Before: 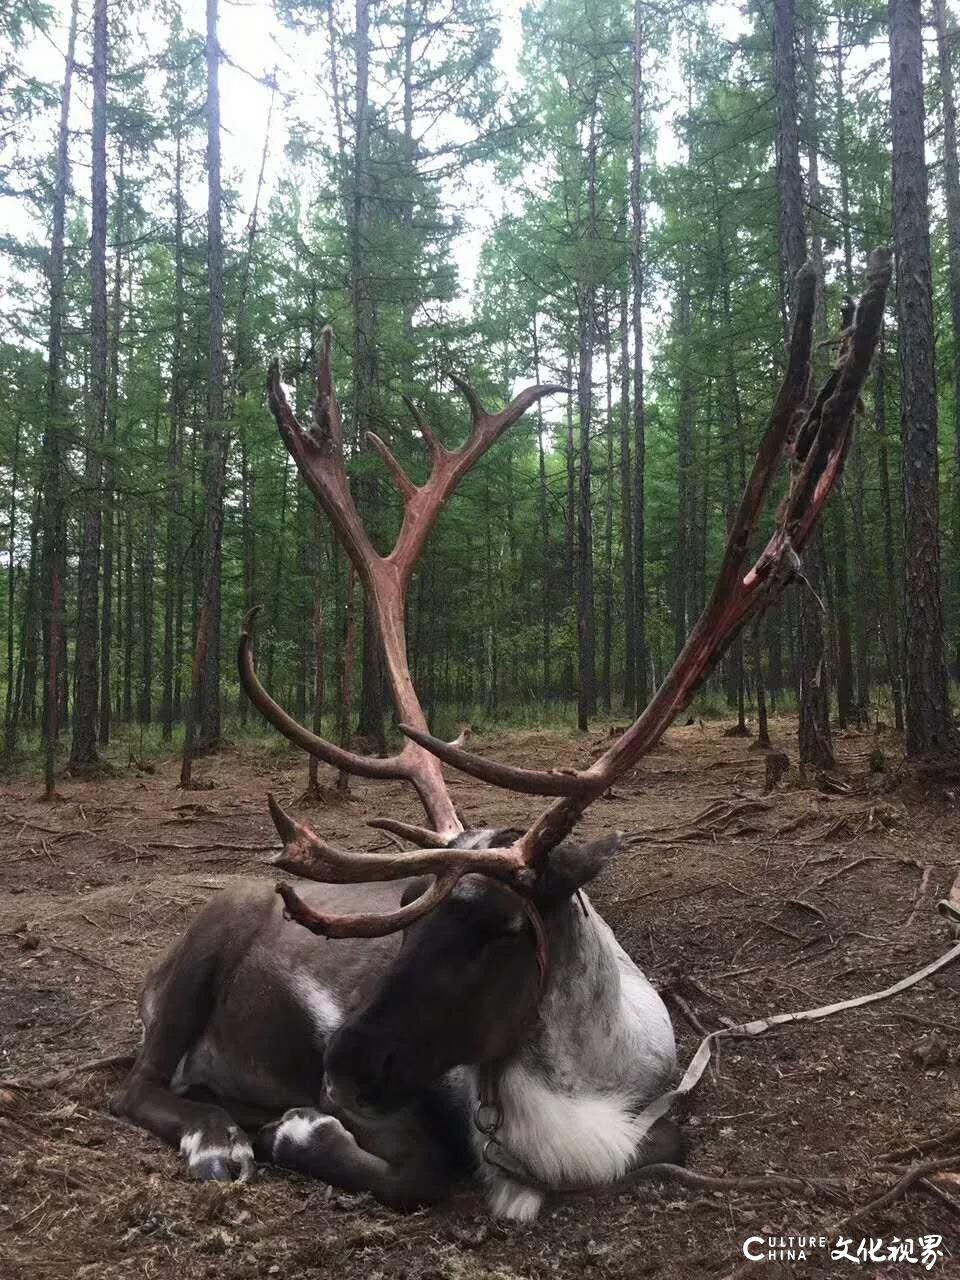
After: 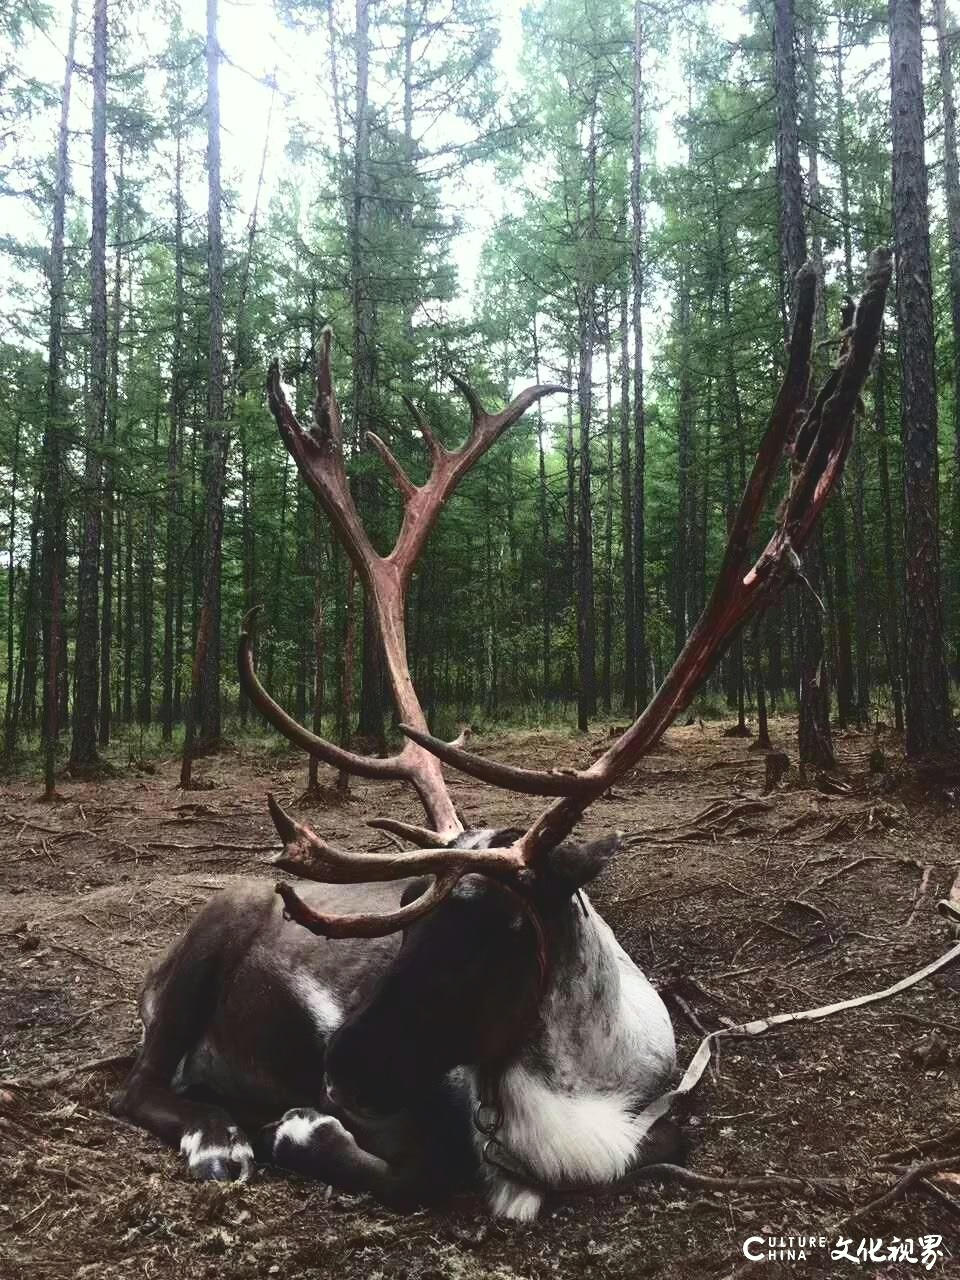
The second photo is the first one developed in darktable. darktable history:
tone curve: curves: ch0 [(0, 0) (0.003, 0.108) (0.011, 0.108) (0.025, 0.108) (0.044, 0.113) (0.069, 0.113) (0.1, 0.121) (0.136, 0.136) (0.177, 0.16) (0.224, 0.192) (0.277, 0.246) (0.335, 0.324) (0.399, 0.419) (0.468, 0.518) (0.543, 0.622) (0.623, 0.721) (0.709, 0.815) (0.801, 0.893) (0.898, 0.949) (1, 1)], color space Lab, independent channels, preserve colors none
color correction: highlights a* -2.68, highlights b* 2.27
